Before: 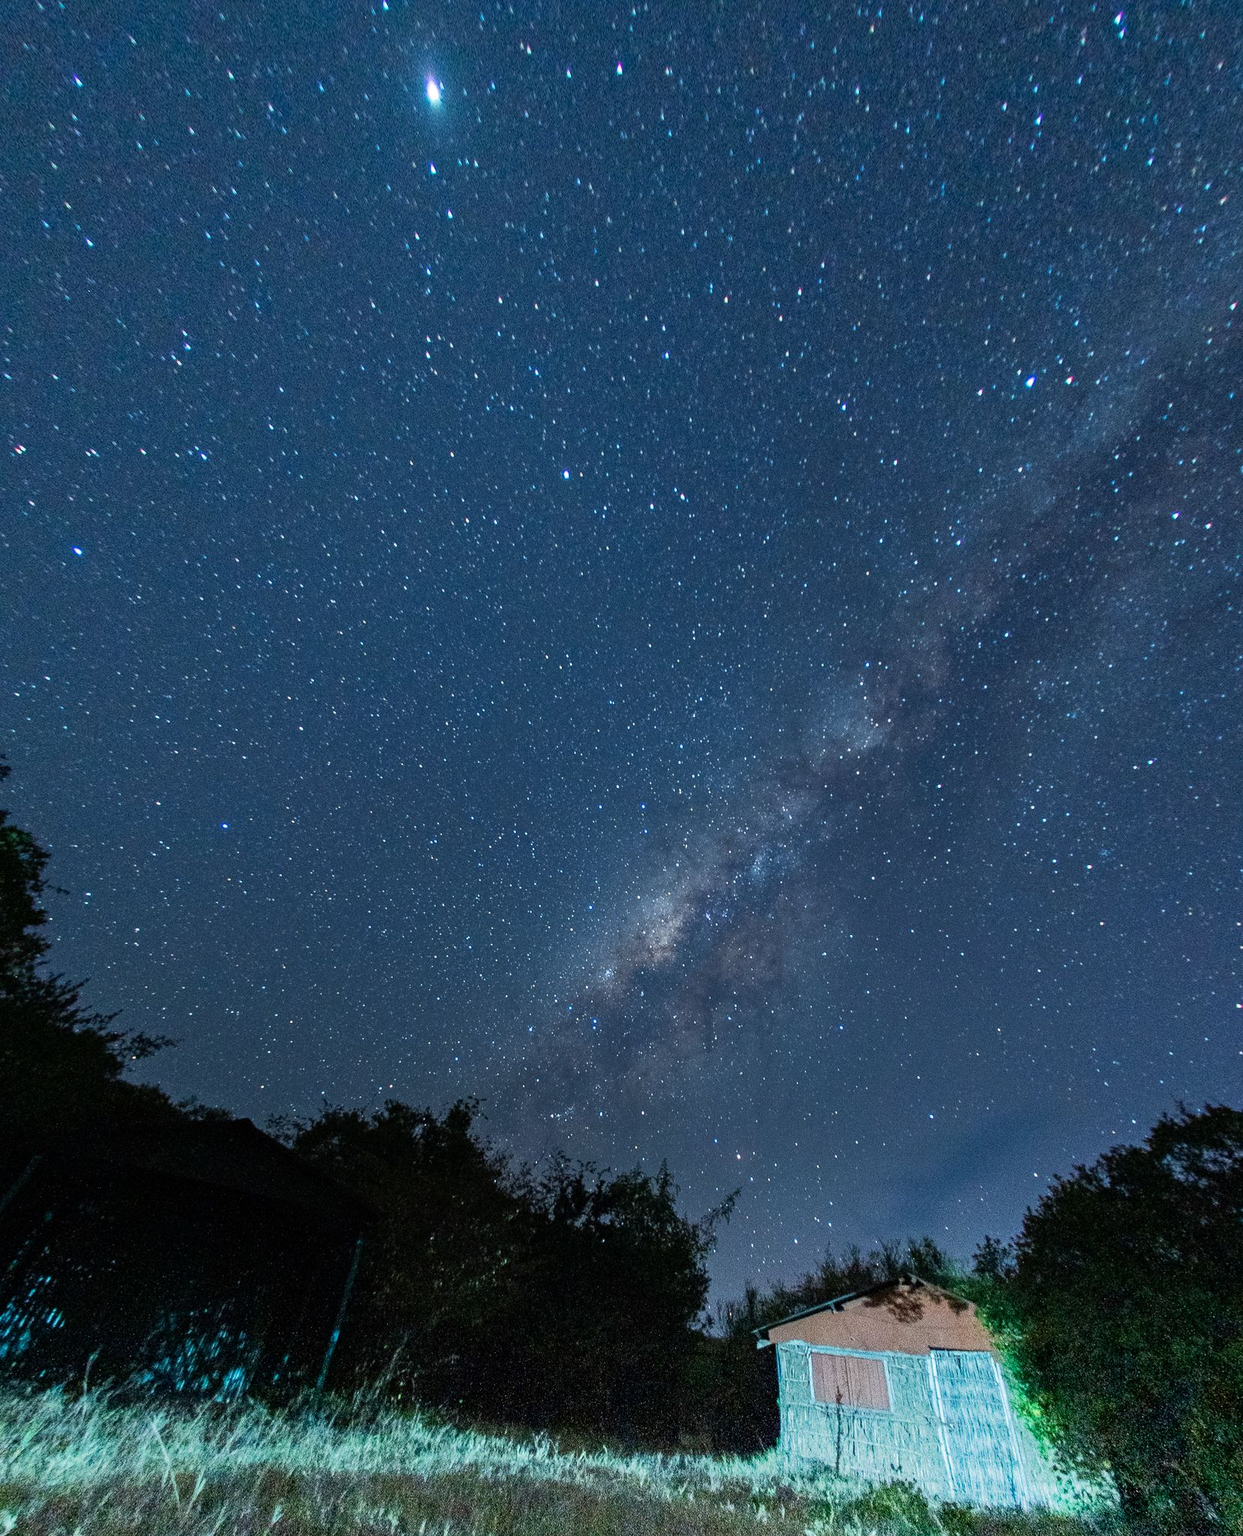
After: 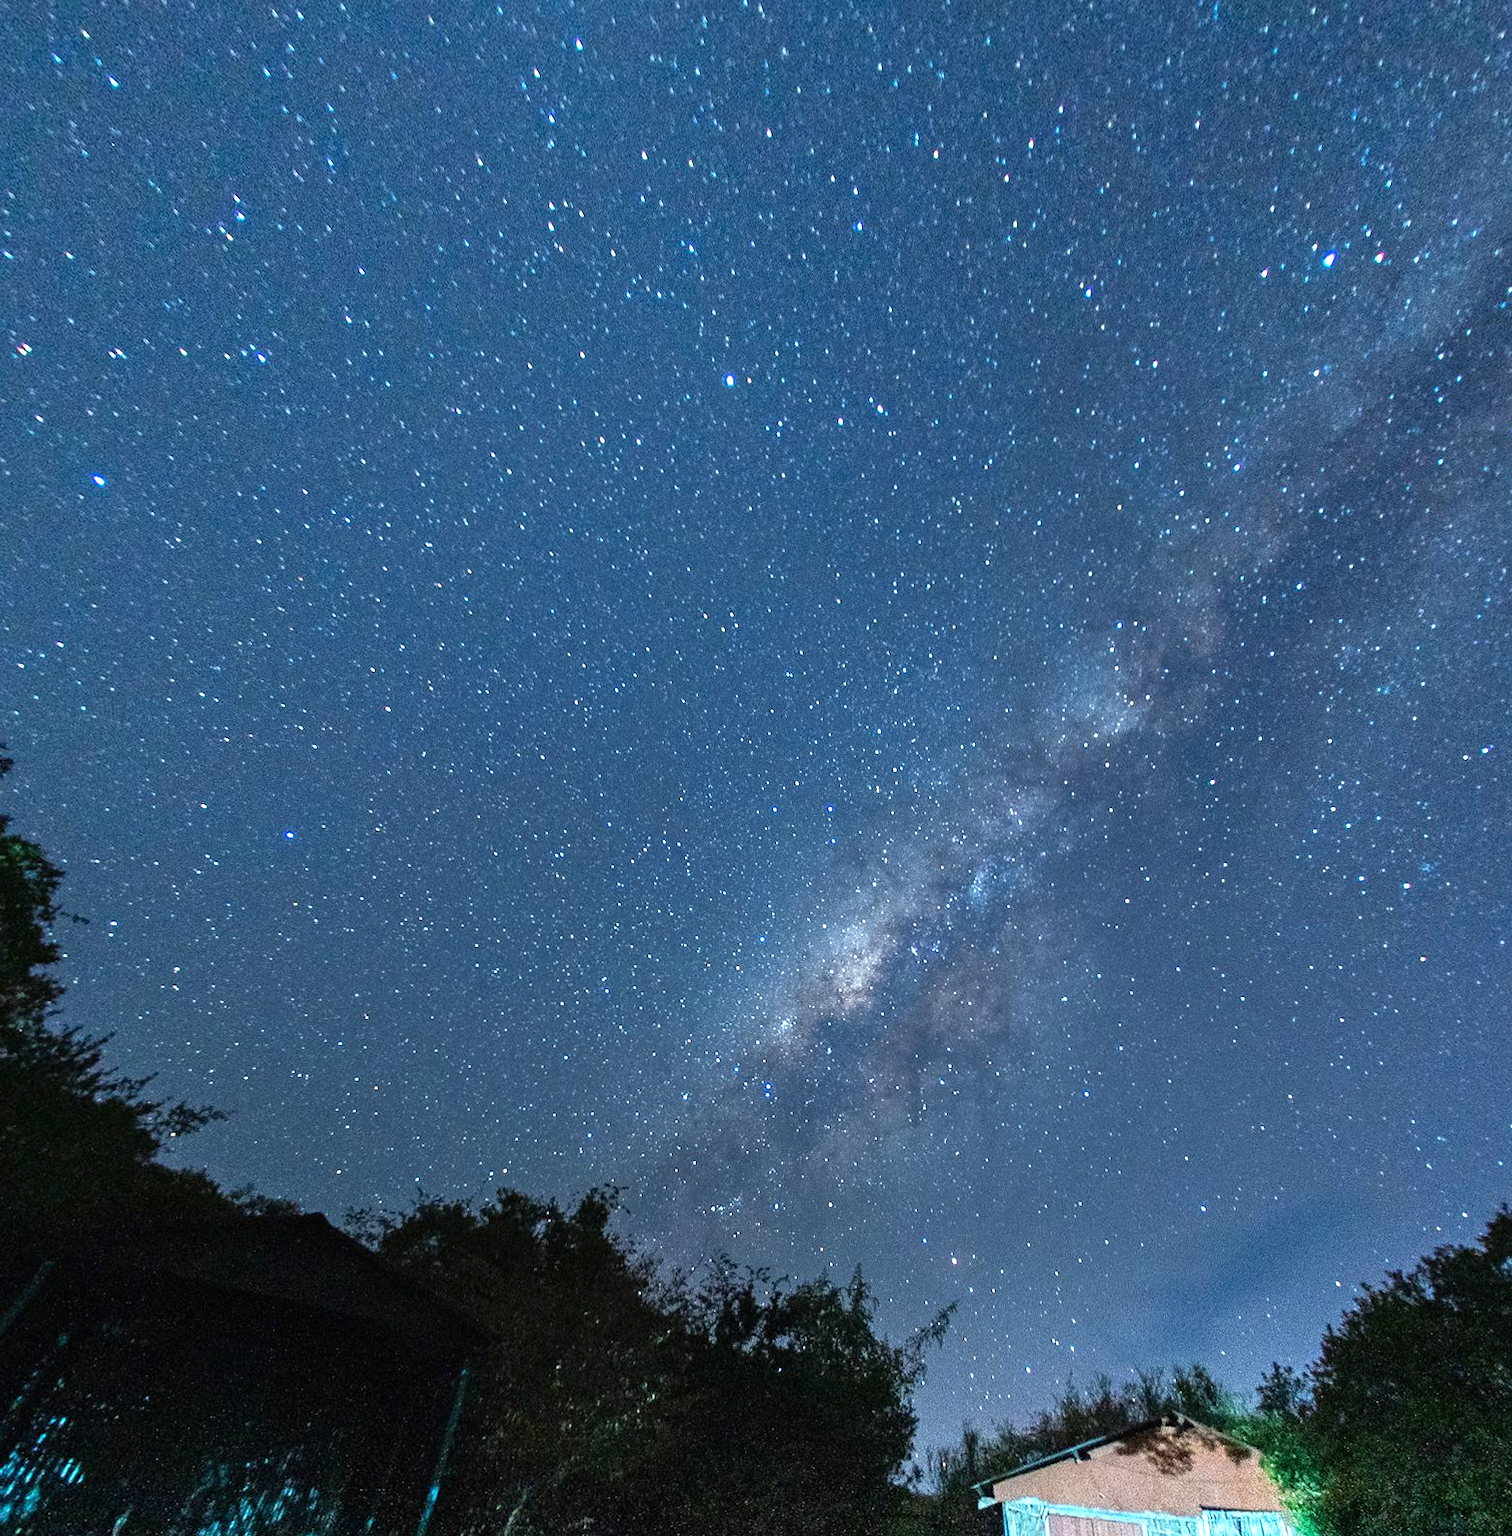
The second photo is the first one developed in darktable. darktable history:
crop and rotate: angle 0.104°, top 11.642%, right 5.536%, bottom 10.71%
exposure: black level correction -0.001, exposure 0.908 EV, compensate highlight preservation false
